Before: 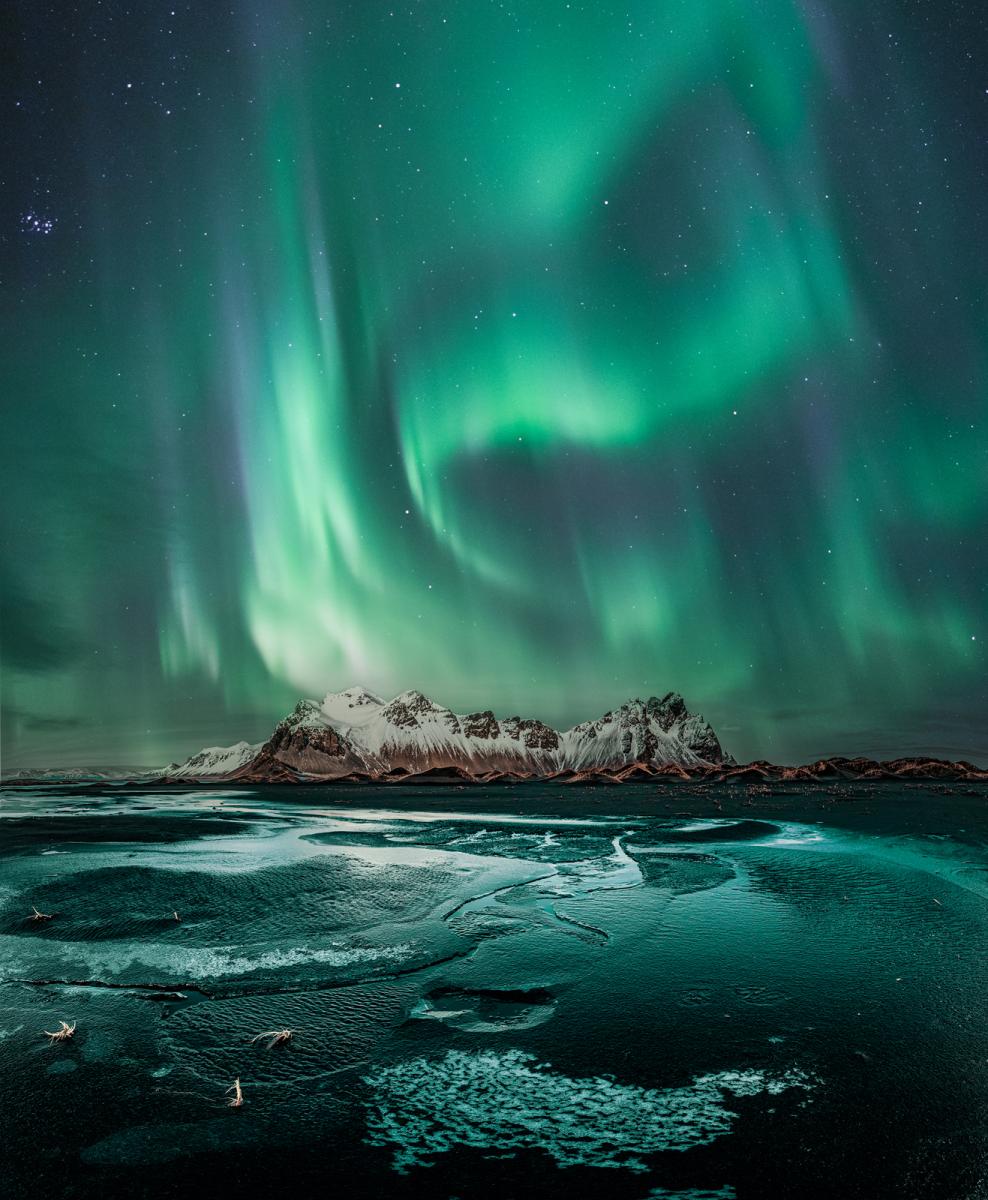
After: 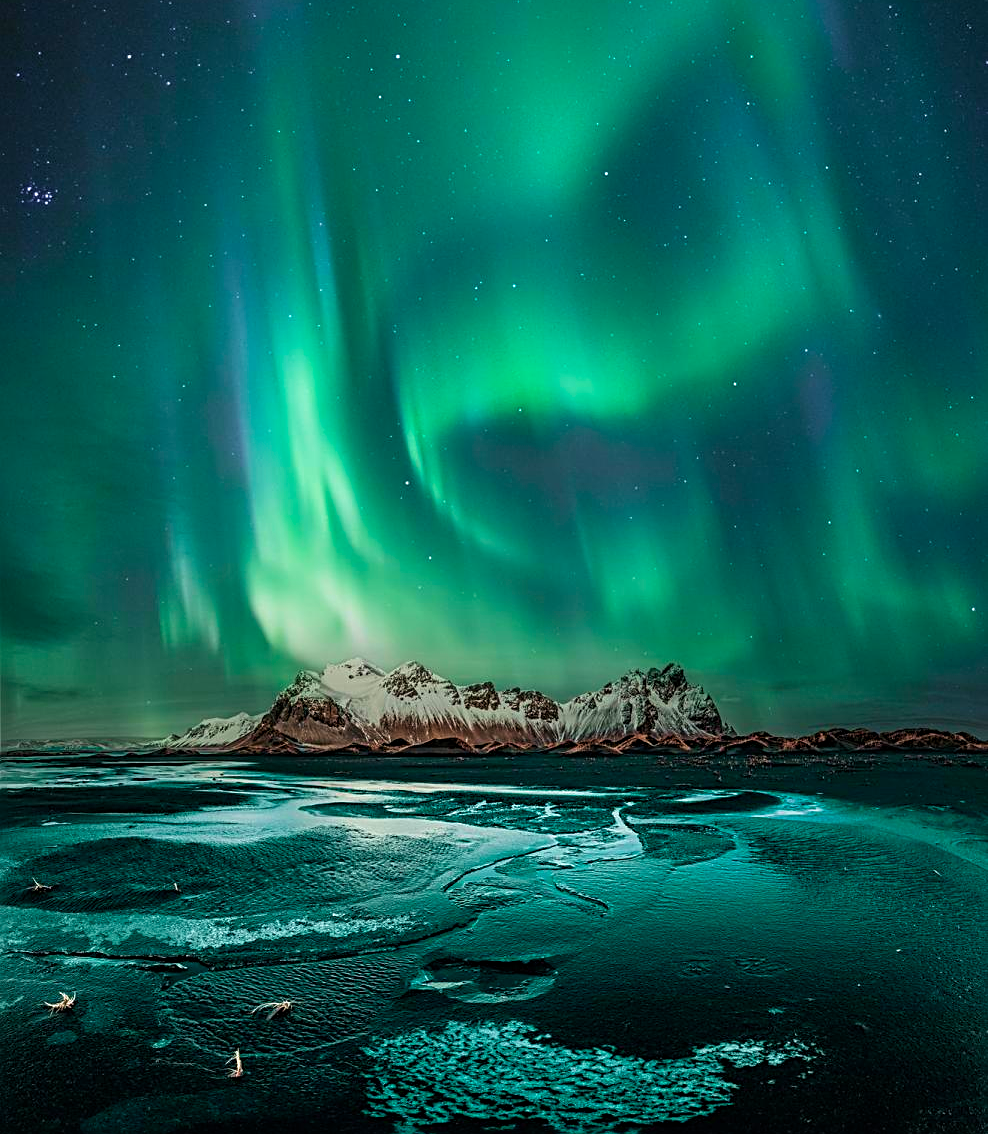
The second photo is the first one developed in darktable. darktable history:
sharpen: radius 2.767
crop and rotate: top 2.479%, bottom 3.018%
velvia: on, module defaults
color balance rgb: perceptual saturation grading › global saturation 20%, global vibrance 20%
